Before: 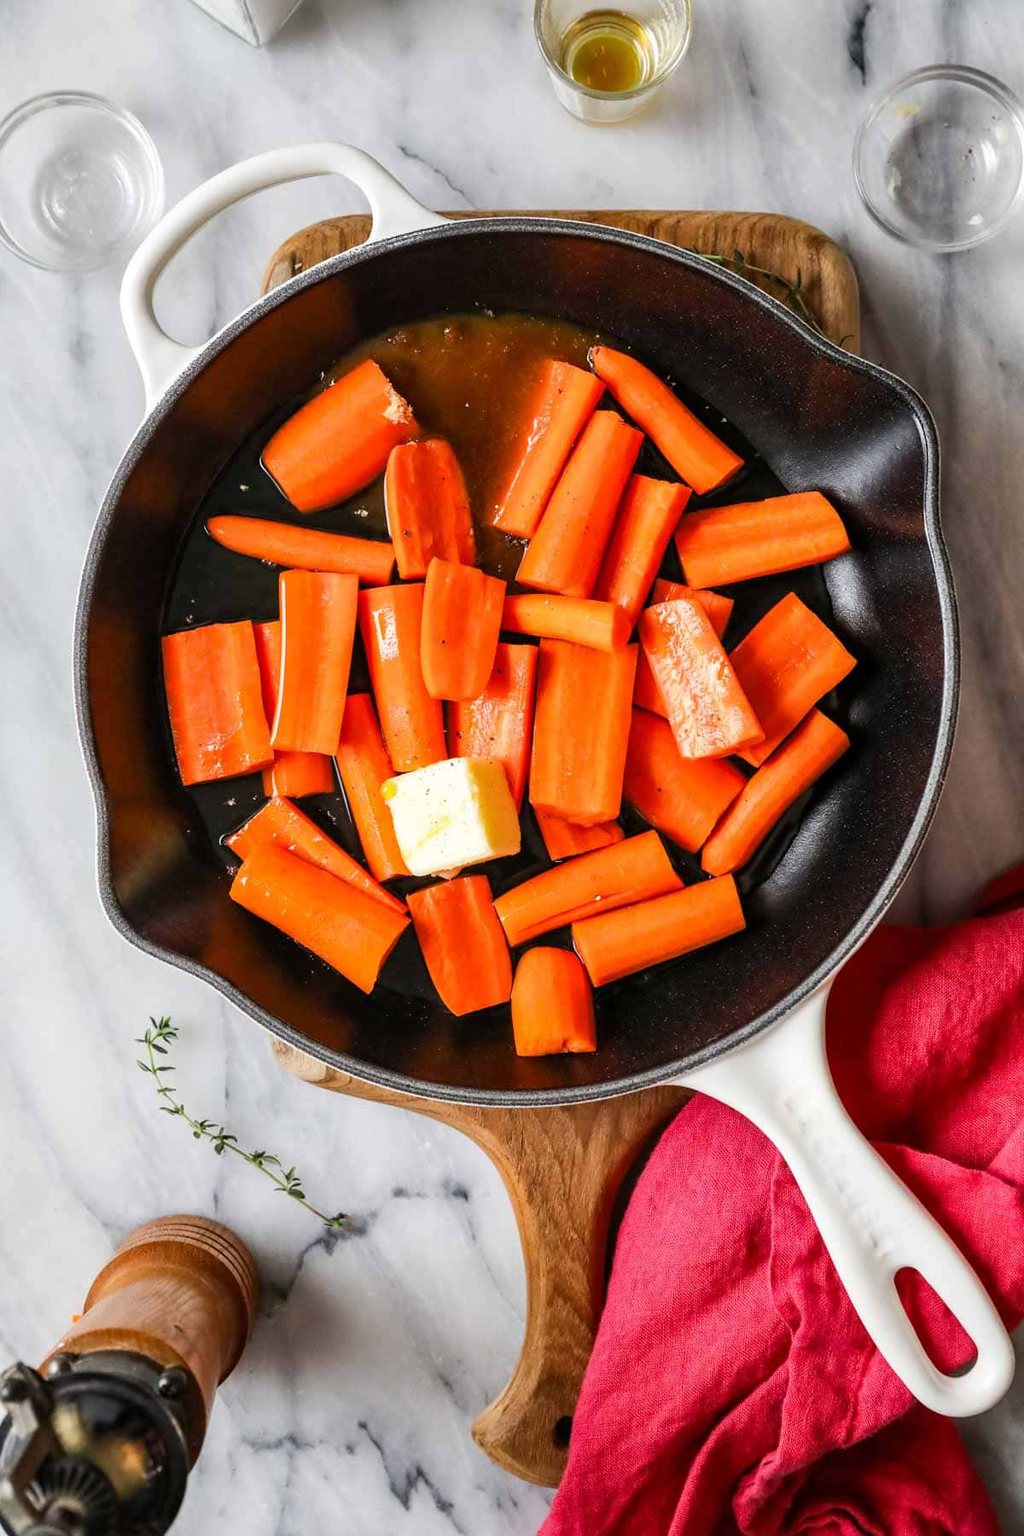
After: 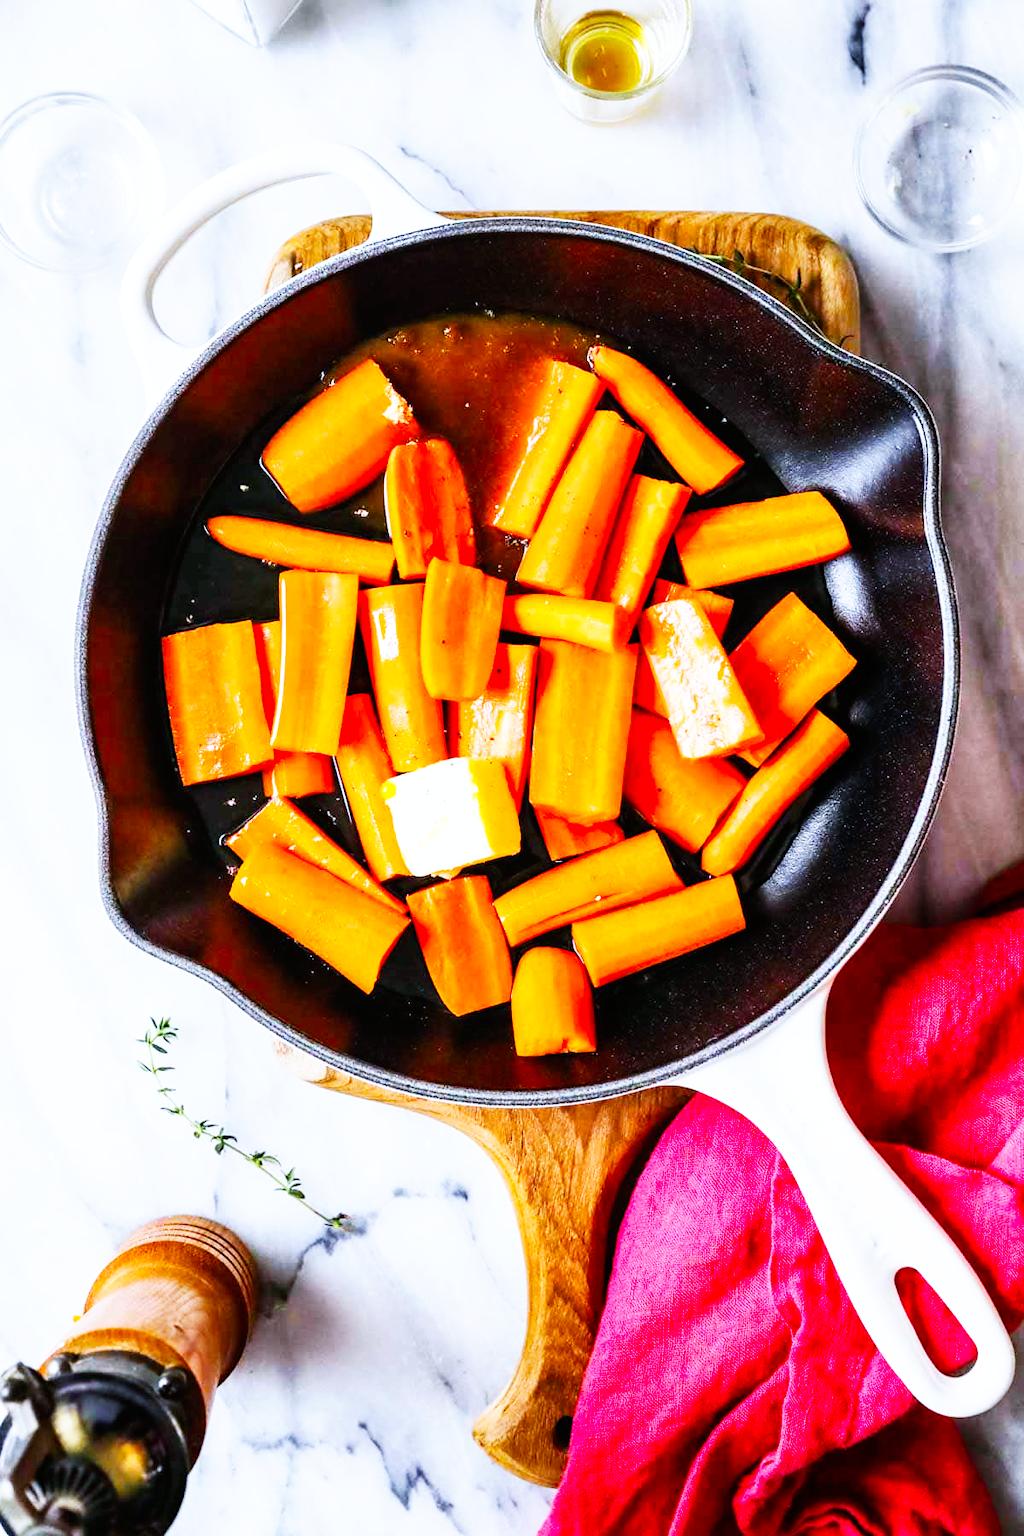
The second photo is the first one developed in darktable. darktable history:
white balance: red 0.948, green 1.02, blue 1.176
base curve: curves: ch0 [(0, 0) (0.007, 0.004) (0.027, 0.03) (0.046, 0.07) (0.207, 0.54) (0.442, 0.872) (0.673, 0.972) (1, 1)], preserve colors none
color balance rgb: linear chroma grading › global chroma 6.48%, perceptual saturation grading › global saturation 12.96%, global vibrance 6.02%
